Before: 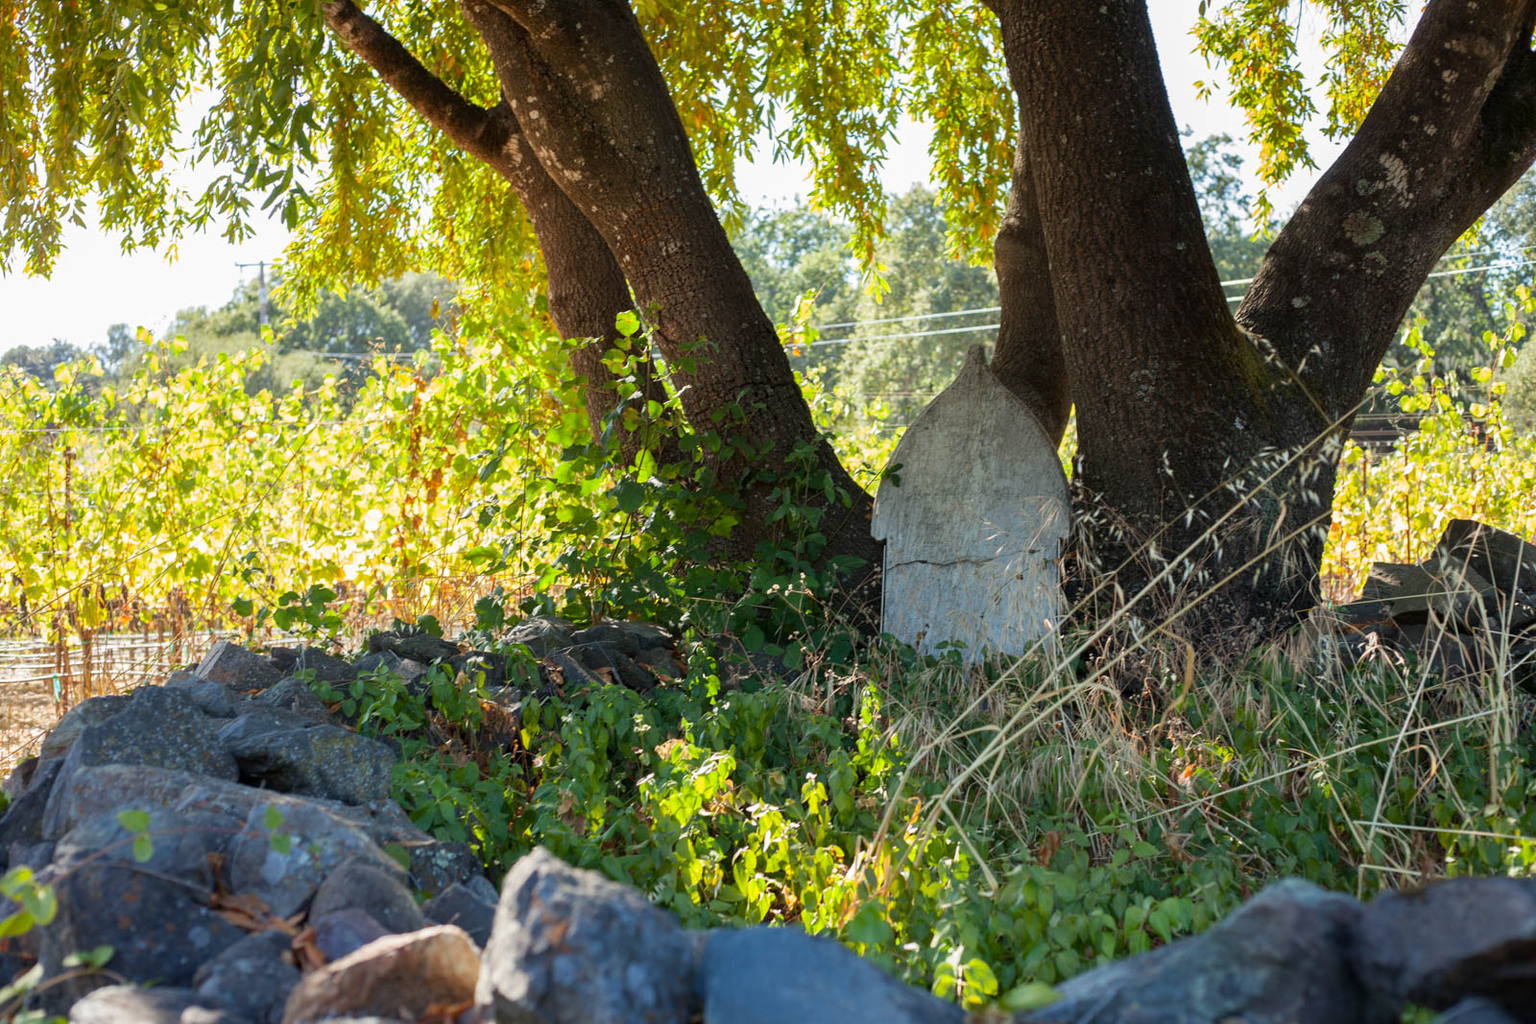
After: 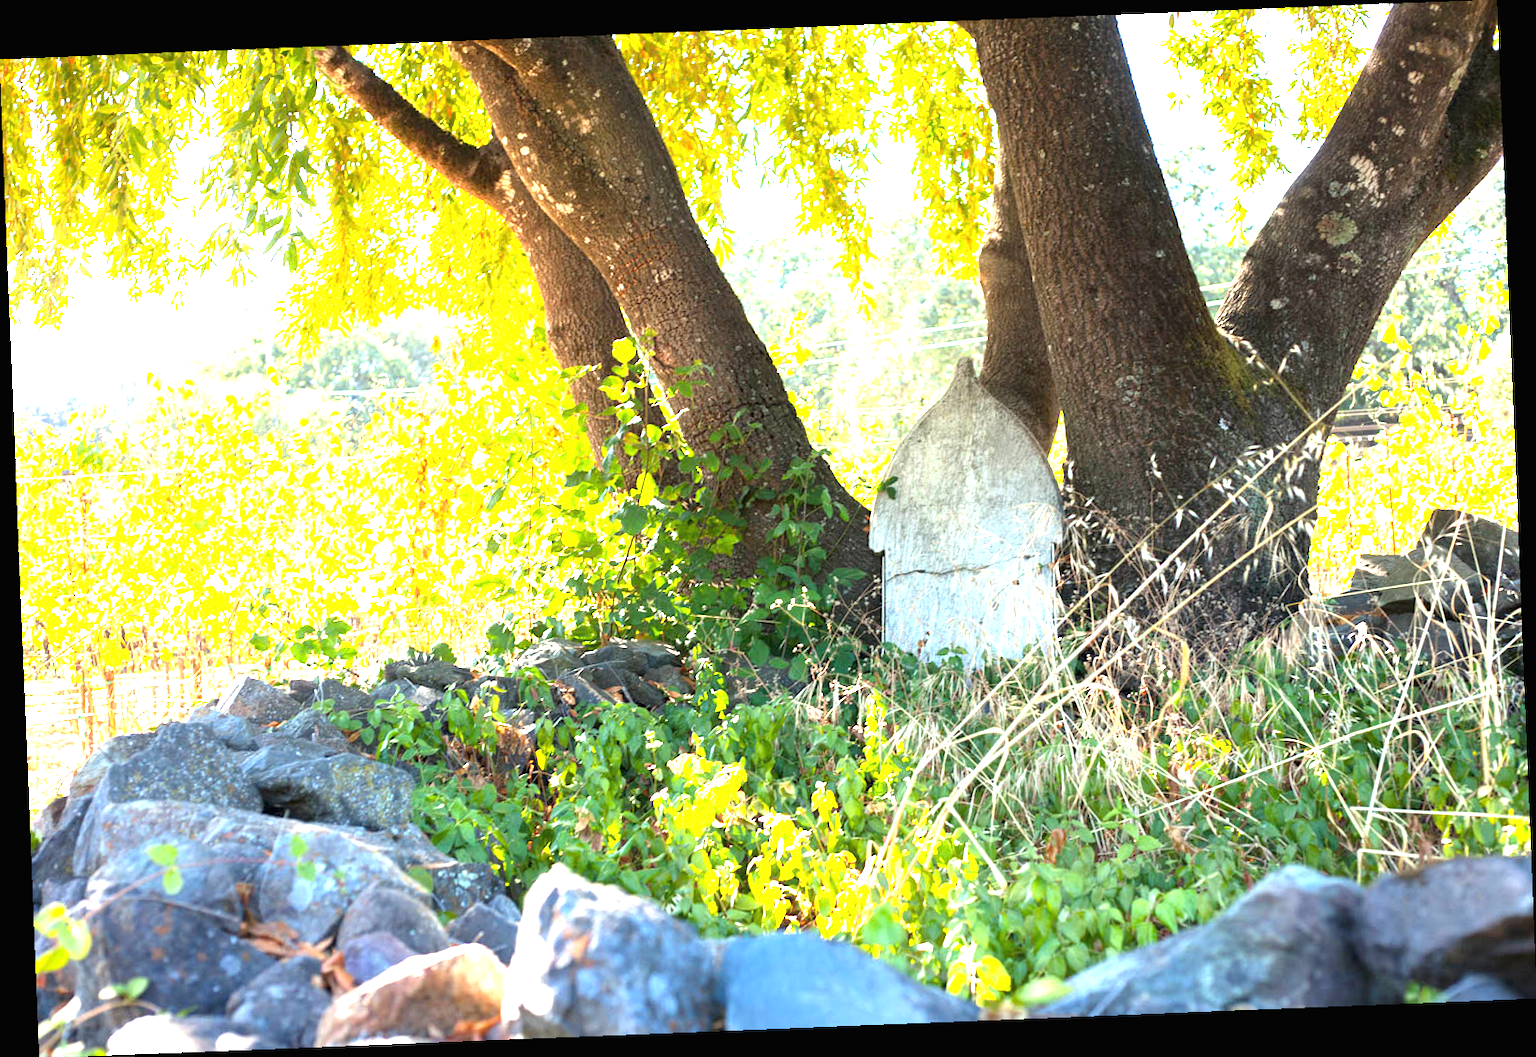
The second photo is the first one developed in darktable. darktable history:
exposure: black level correction 0, exposure 2.138 EV, compensate exposure bias true, compensate highlight preservation false
rotate and perspective: rotation -2.29°, automatic cropping off
